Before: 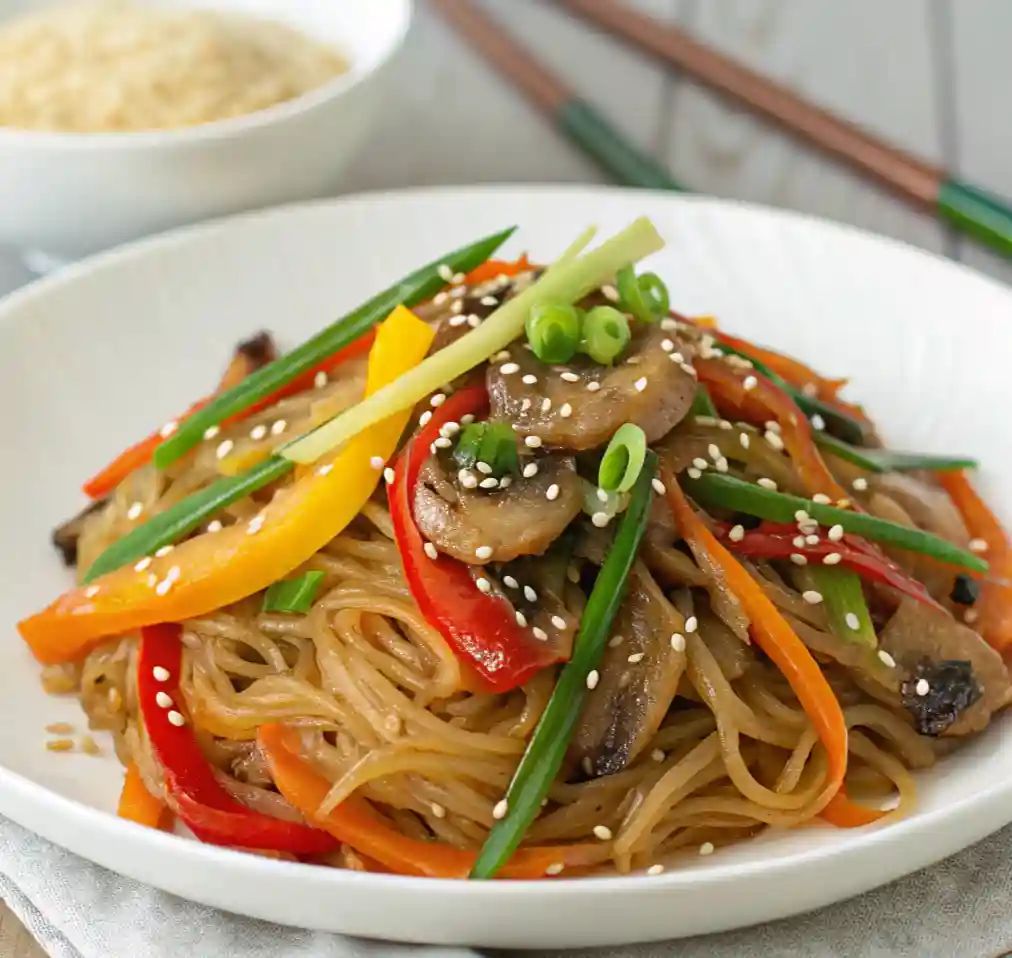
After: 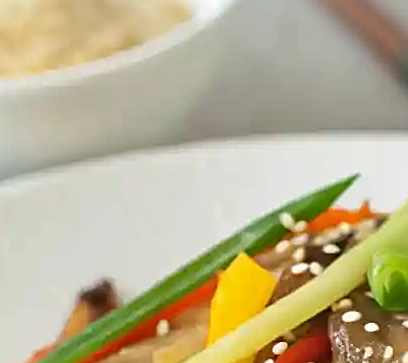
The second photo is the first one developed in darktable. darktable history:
sharpen: on, module defaults
tone equalizer: -8 EV 0.092 EV, edges refinement/feathering 500, mask exposure compensation -1.57 EV, preserve details no
crop: left 15.639%, top 5.456%, right 44.01%, bottom 56.624%
